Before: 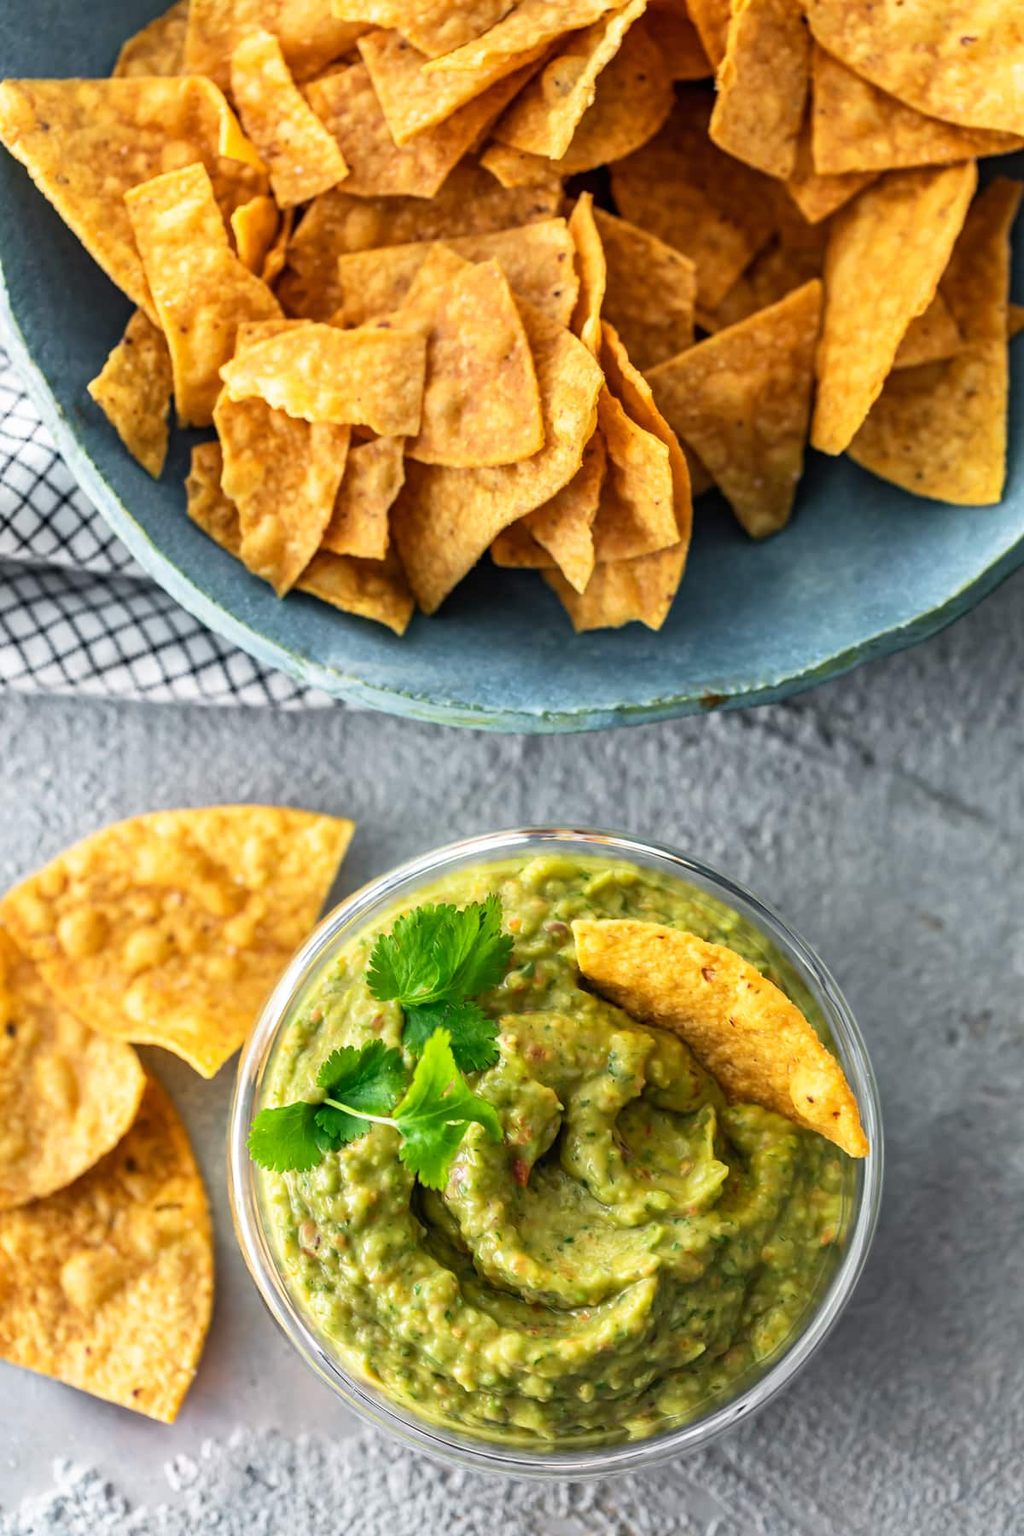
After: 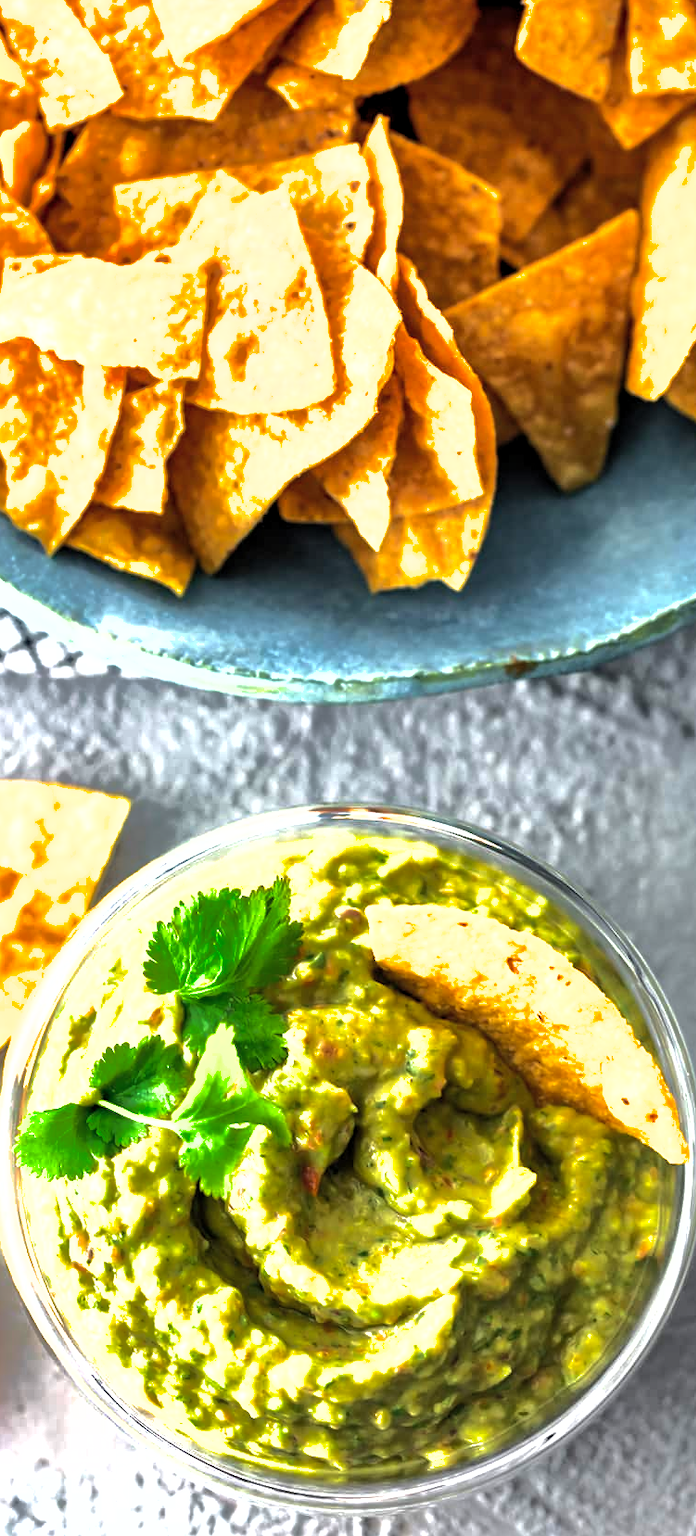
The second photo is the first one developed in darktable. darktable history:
levels: levels [0.016, 0.484, 0.953]
tone equalizer: -8 EV -0.749 EV, -7 EV -0.732 EV, -6 EV -0.578 EV, -5 EV -0.425 EV, -3 EV 0.401 EV, -2 EV 0.6 EV, -1 EV 0.677 EV, +0 EV 0.726 EV, edges refinement/feathering 500, mask exposure compensation -1.57 EV, preserve details no
crop and rotate: left 22.942%, top 5.641%, right 14.457%, bottom 2.264%
shadows and highlights: highlights -60.1
exposure: exposure 0.299 EV, compensate highlight preservation false
